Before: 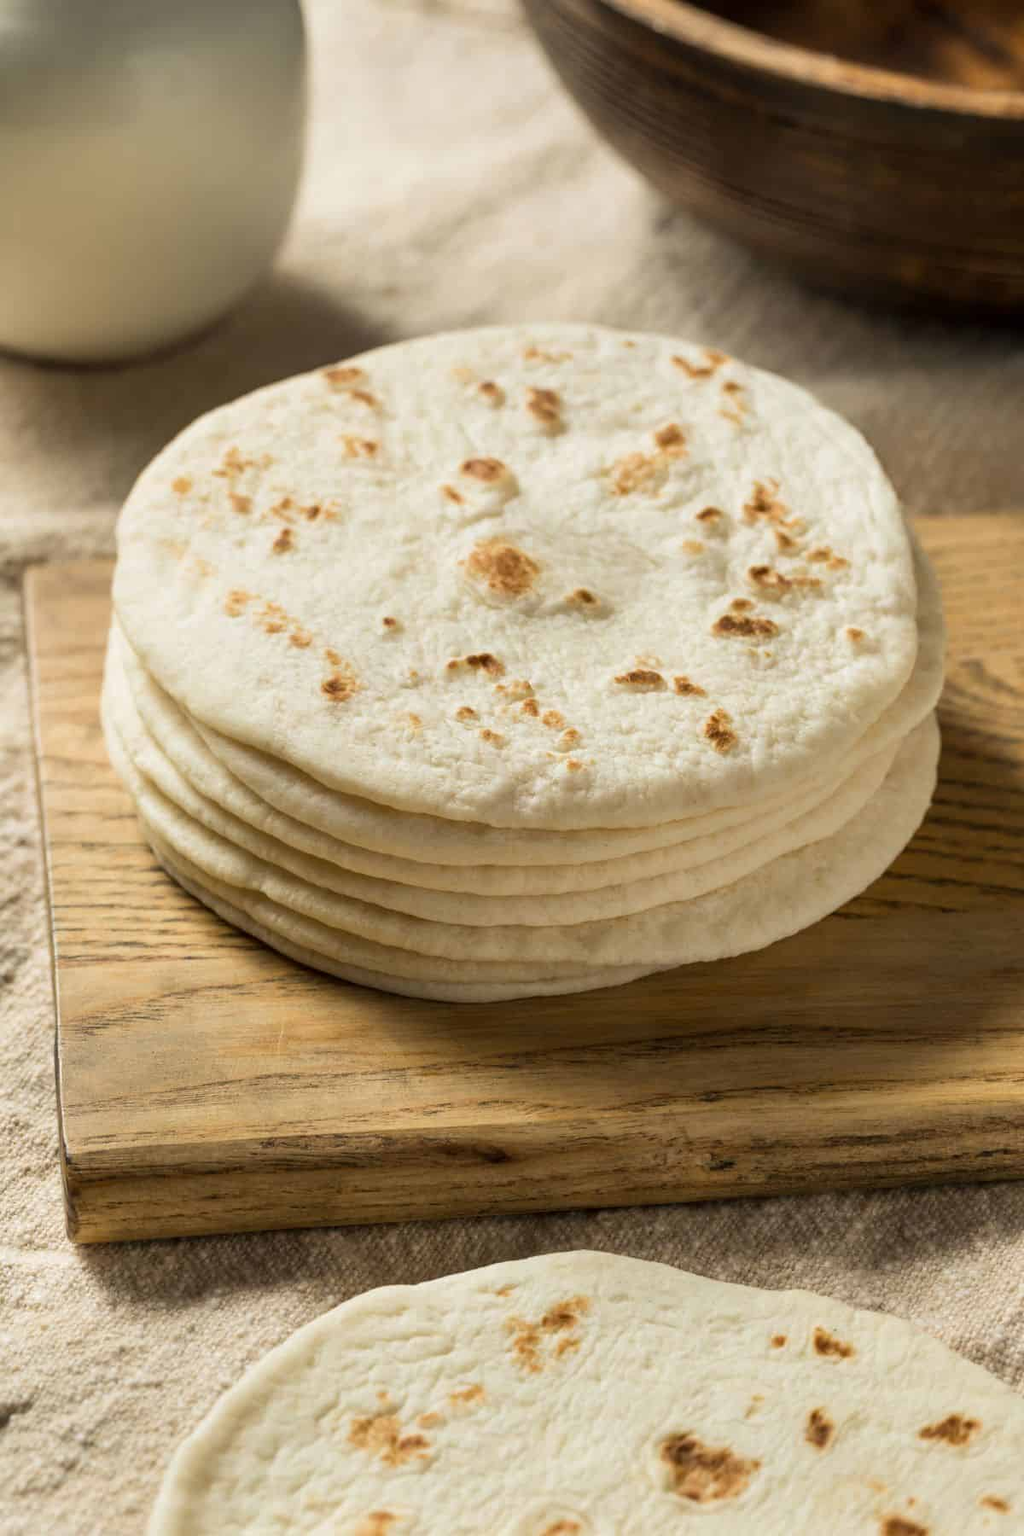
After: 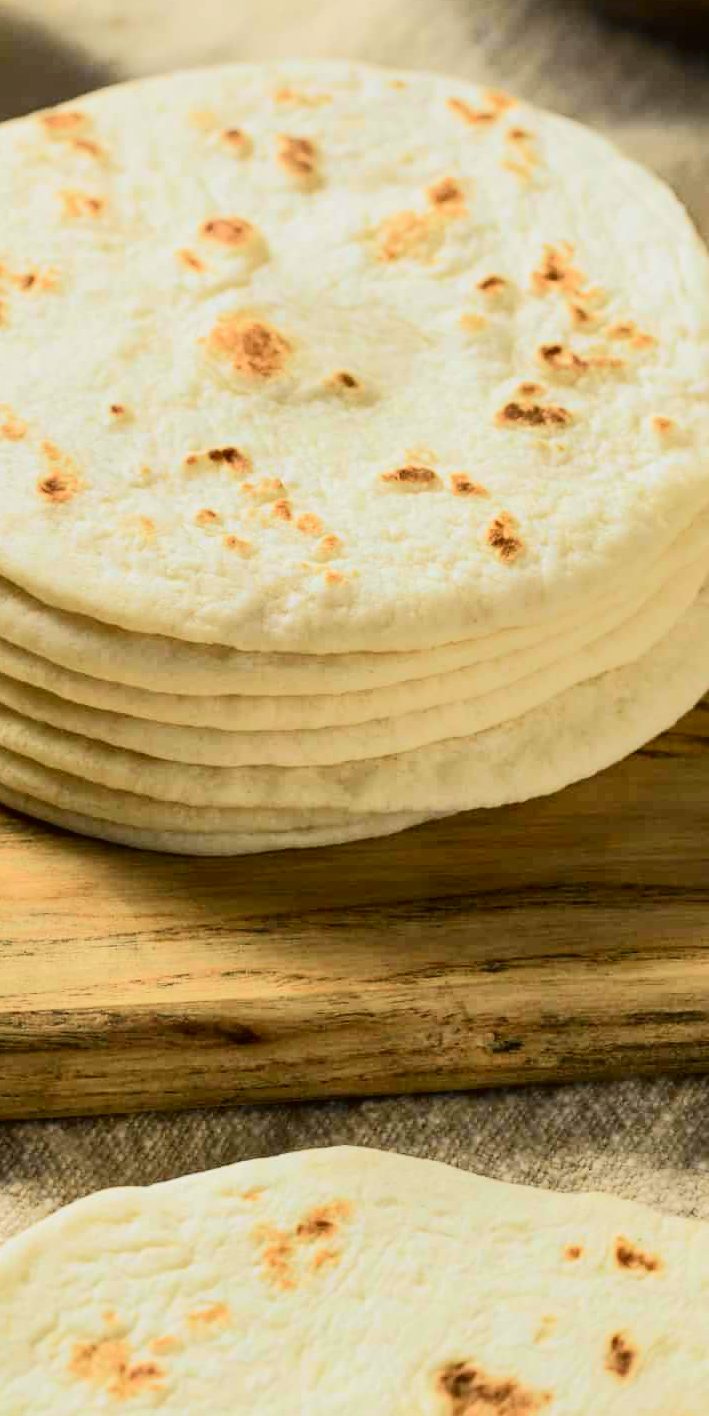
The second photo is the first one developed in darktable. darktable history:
tone curve: curves: ch0 [(0, 0.017) (0.091, 0.046) (0.298, 0.287) (0.439, 0.482) (0.64, 0.729) (0.785, 0.817) (0.995, 0.917)]; ch1 [(0, 0) (0.384, 0.365) (0.463, 0.447) (0.486, 0.474) (0.503, 0.497) (0.526, 0.52) (0.555, 0.564) (0.578, 0.595) (0.638, 0.644) (0.766, 0.773) (1, 1)]; ch2 [(0, 0) (0.374, 0.344) (0.449, 0.434) (0.501, 0.501) (0.528, 0.519) (0.569, 0.589) (0.61, 0.646) (0.666, 0.688) (1, 1)], color space Lab, independent channels, preserve colors none
exposure: black level correction 0, exposure 0.3 EV, compensate highlight preservation false
crop and rotate: left 28.256%, top 17.734%, right 12.656%, bottom 3.573%
